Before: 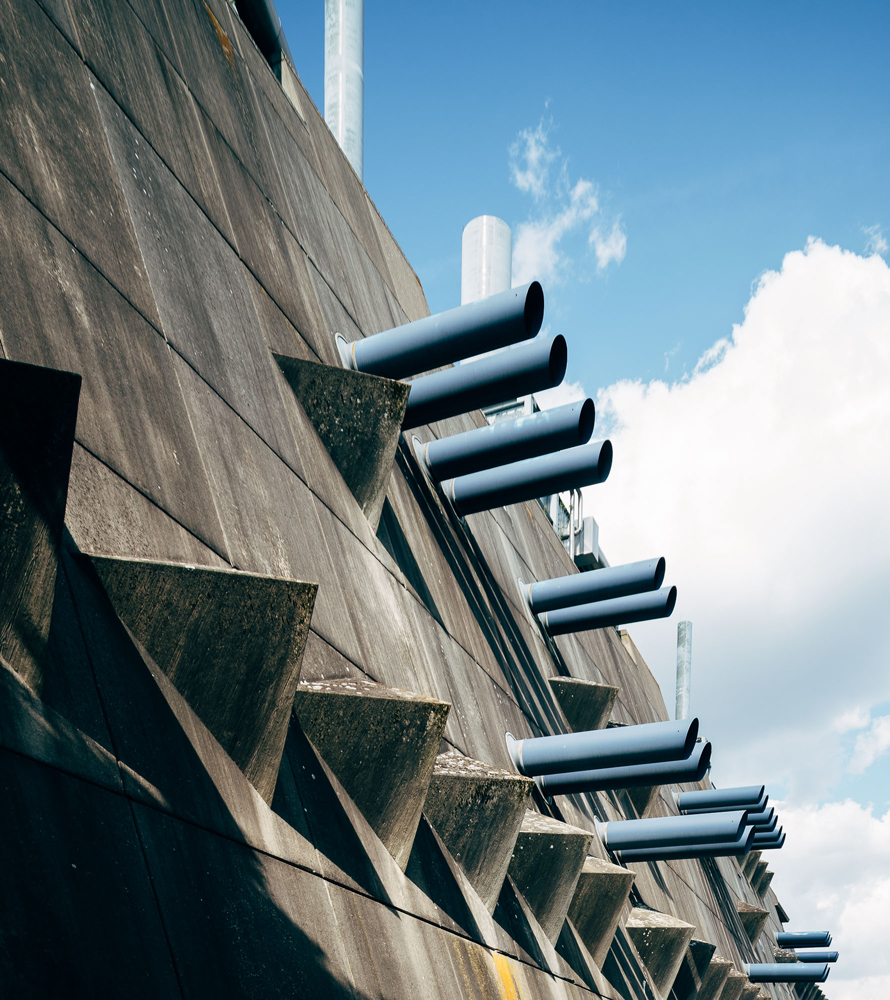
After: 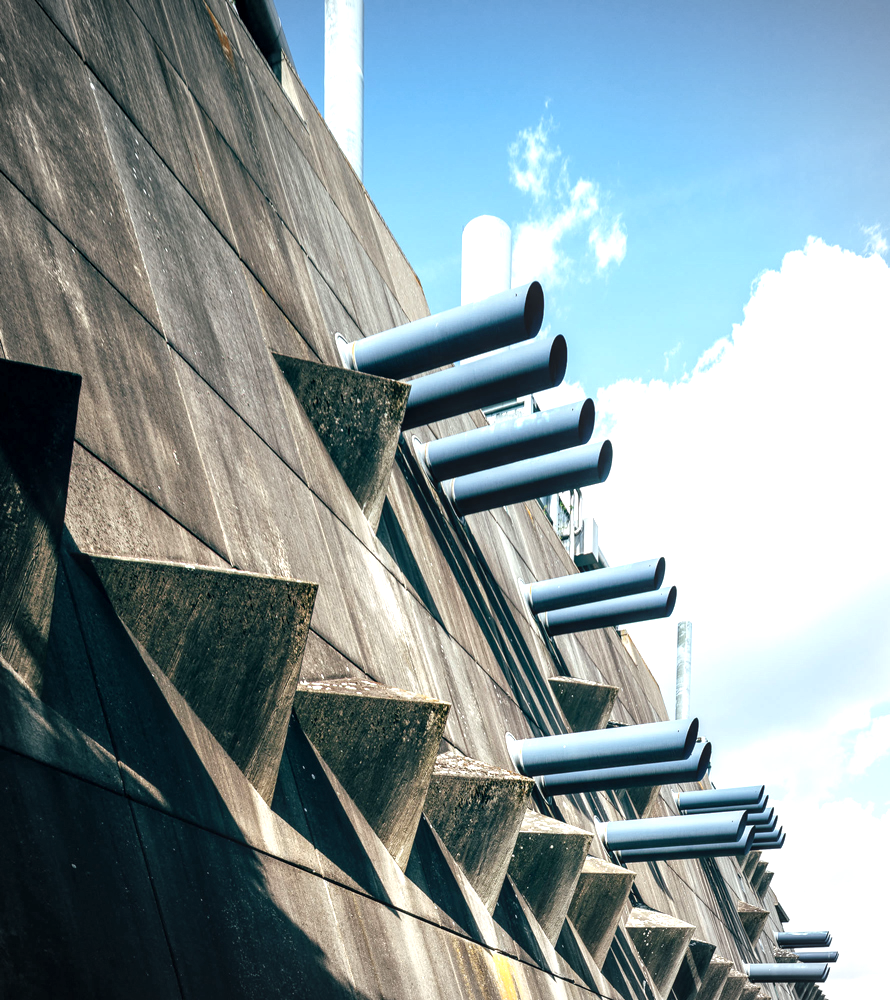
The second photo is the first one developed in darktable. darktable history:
local contrast: detail 130%
vignetting: brightness -0.167
exposure: black level correction 0, exposure 0.7 EV, compensate exposure bias true, compensate highlight preservation false
